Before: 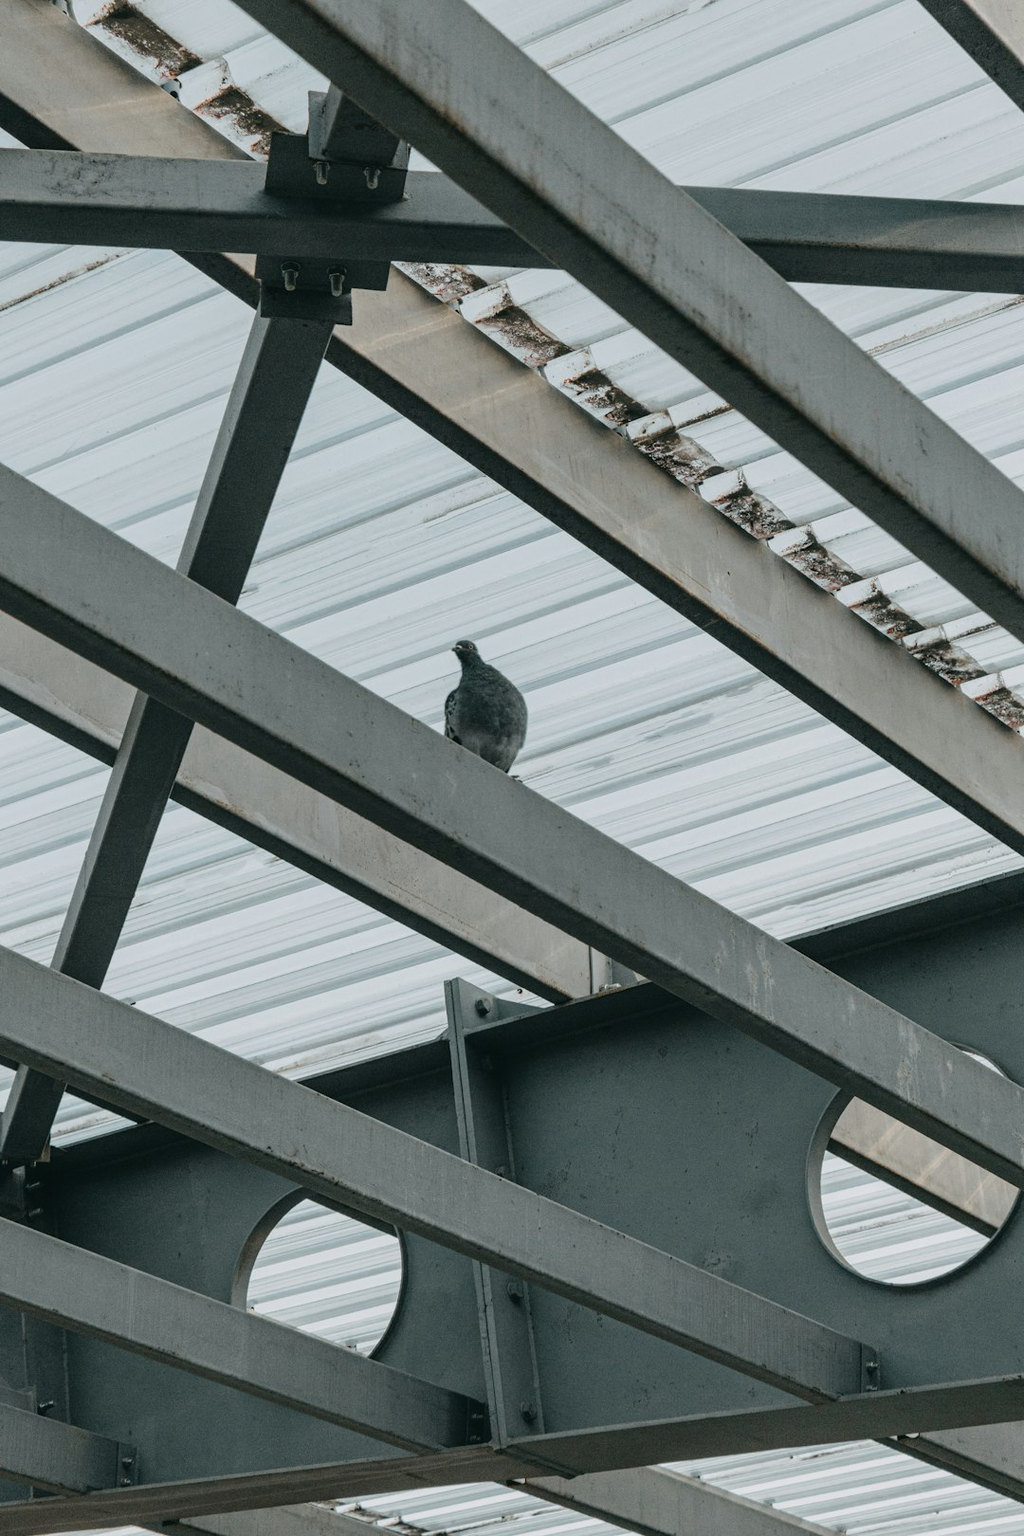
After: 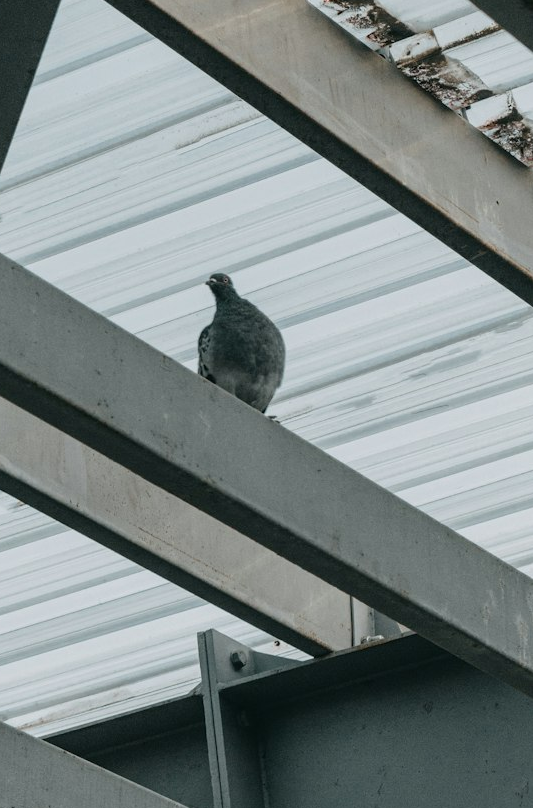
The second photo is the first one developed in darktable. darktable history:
crop: left 25.131%, top 24.875%, right 25.447%, bottom 25.226%
